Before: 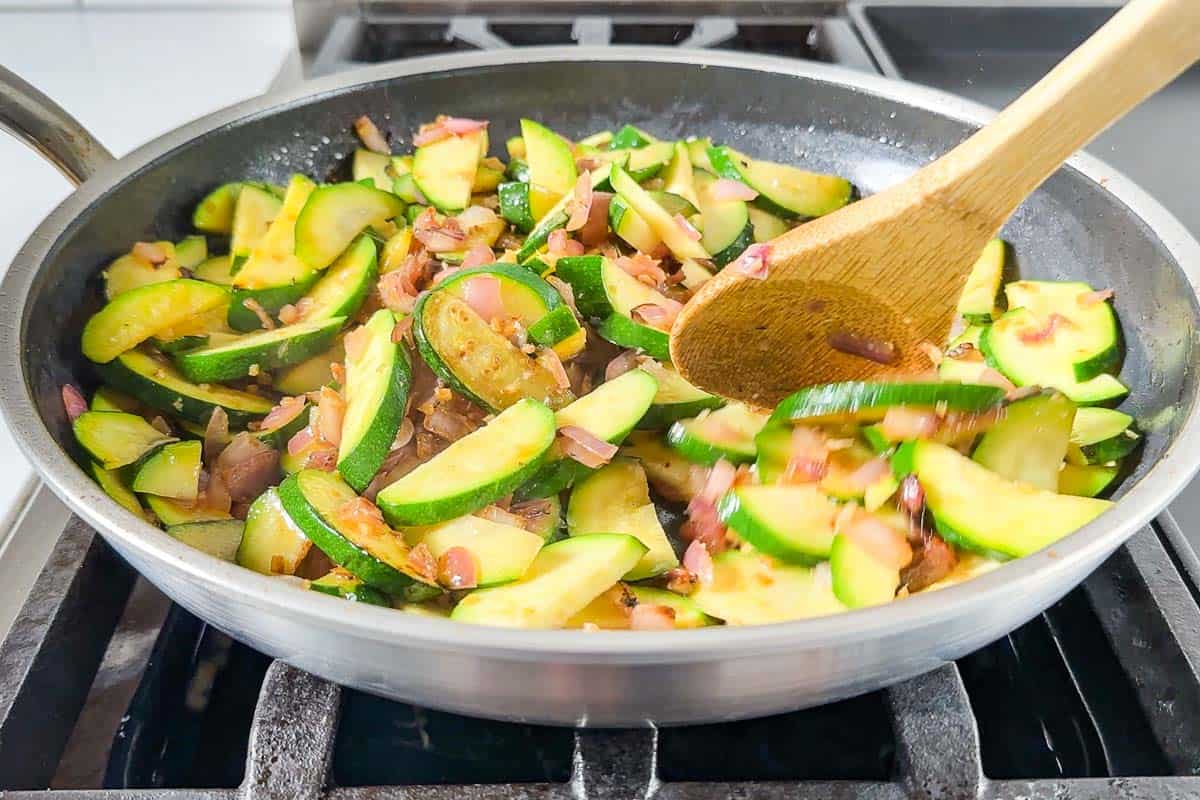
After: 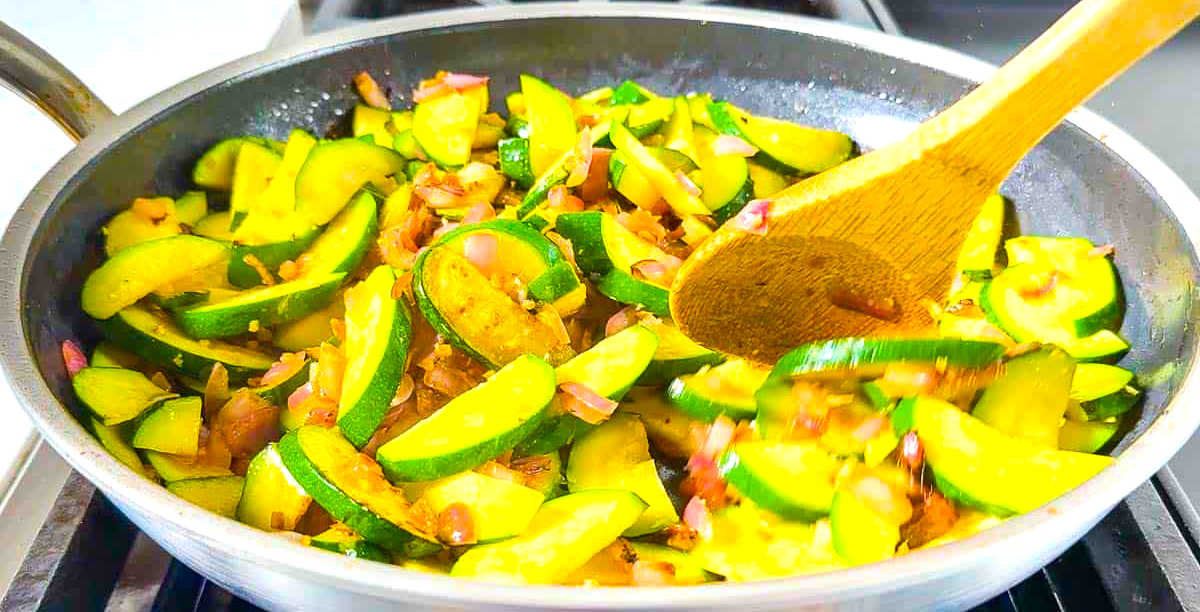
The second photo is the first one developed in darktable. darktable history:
crop: top 5.615%, bottom 17.782%
color balance rgb: linear chroma grading › global chroma 41.843%, perceptual saturation grading › global saturation 9.598%, perceptual brilliance grading › global brilliance 11.518%, global vibrance 41.643%
